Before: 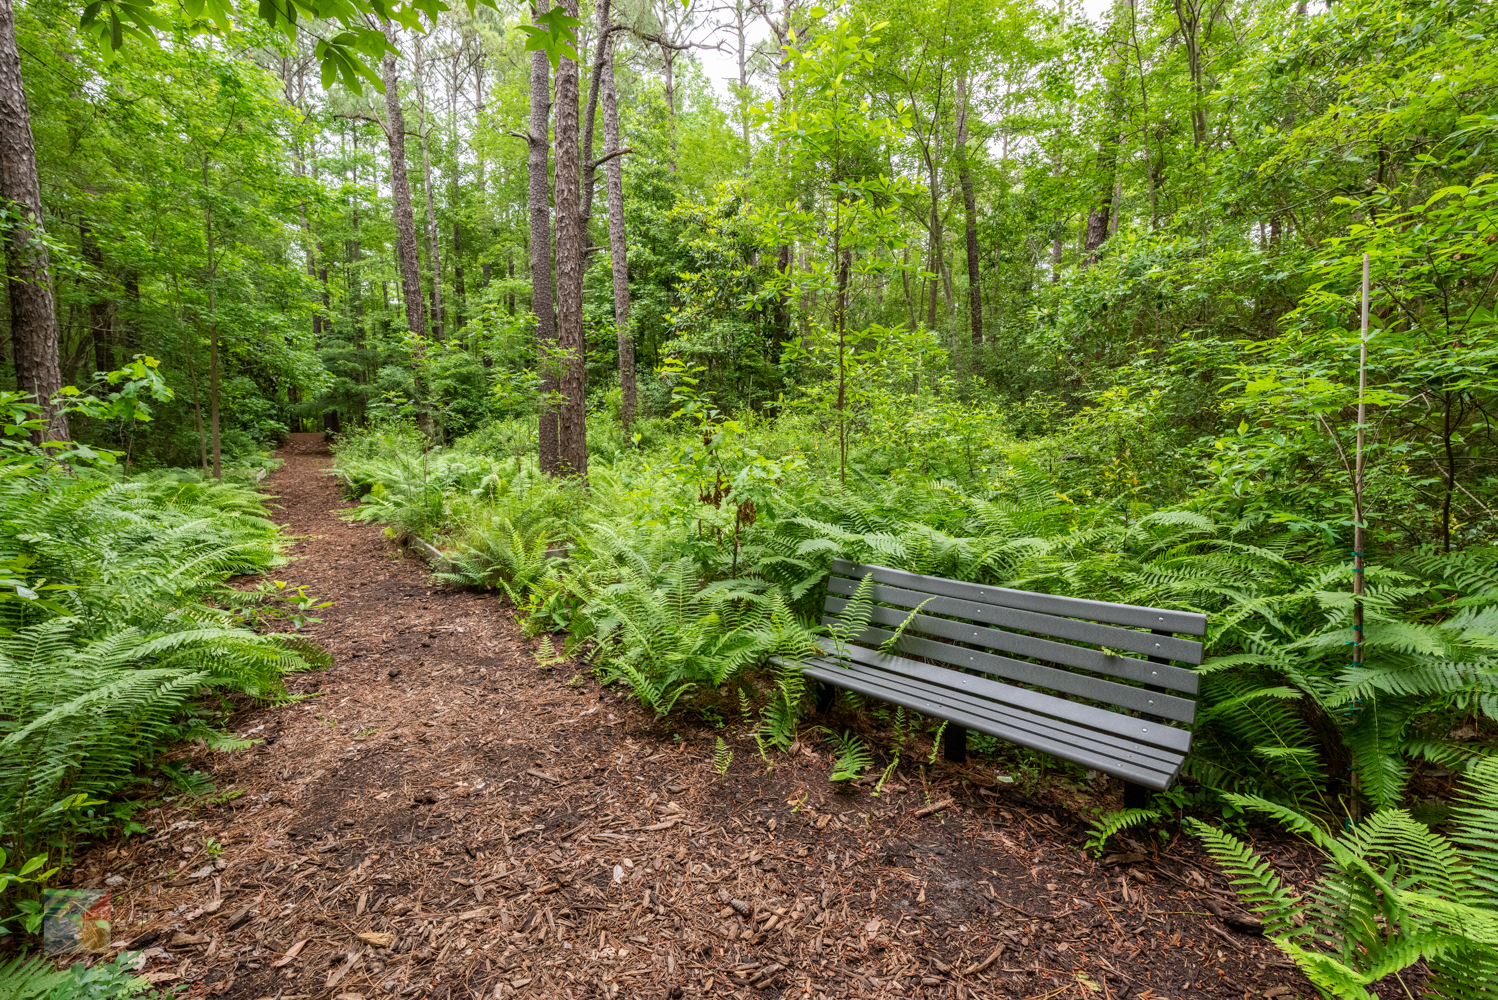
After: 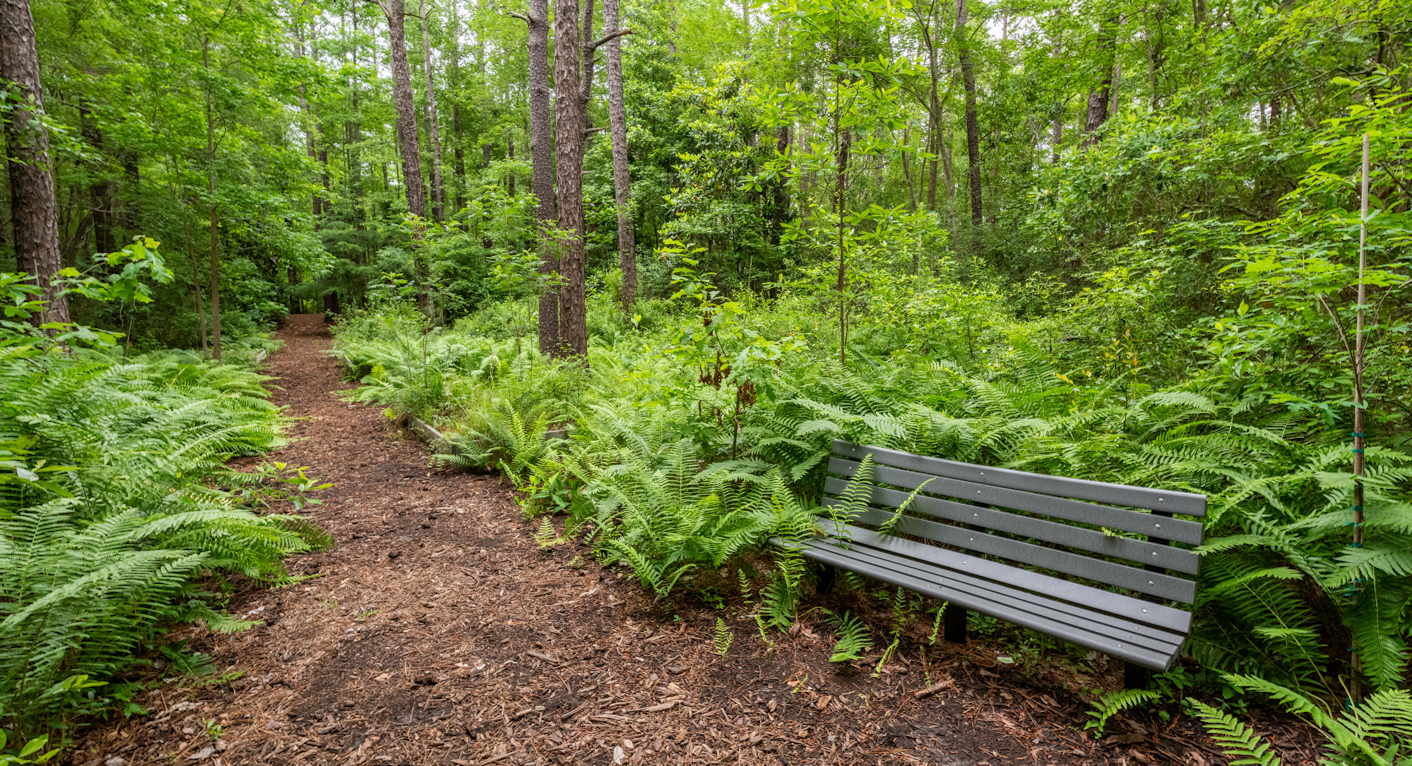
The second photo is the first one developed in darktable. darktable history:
crop and rotate: angle 0.036°, top 11.911%, right 5.609%, bottom 11.331%
